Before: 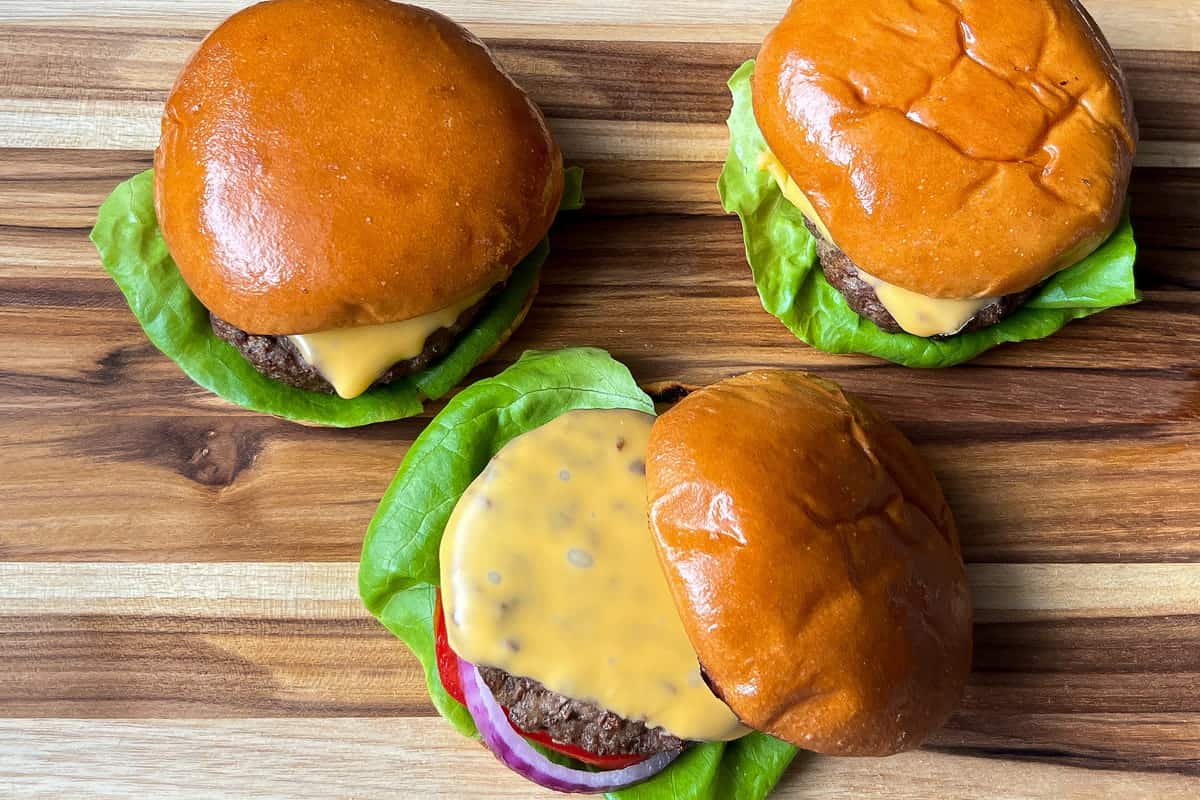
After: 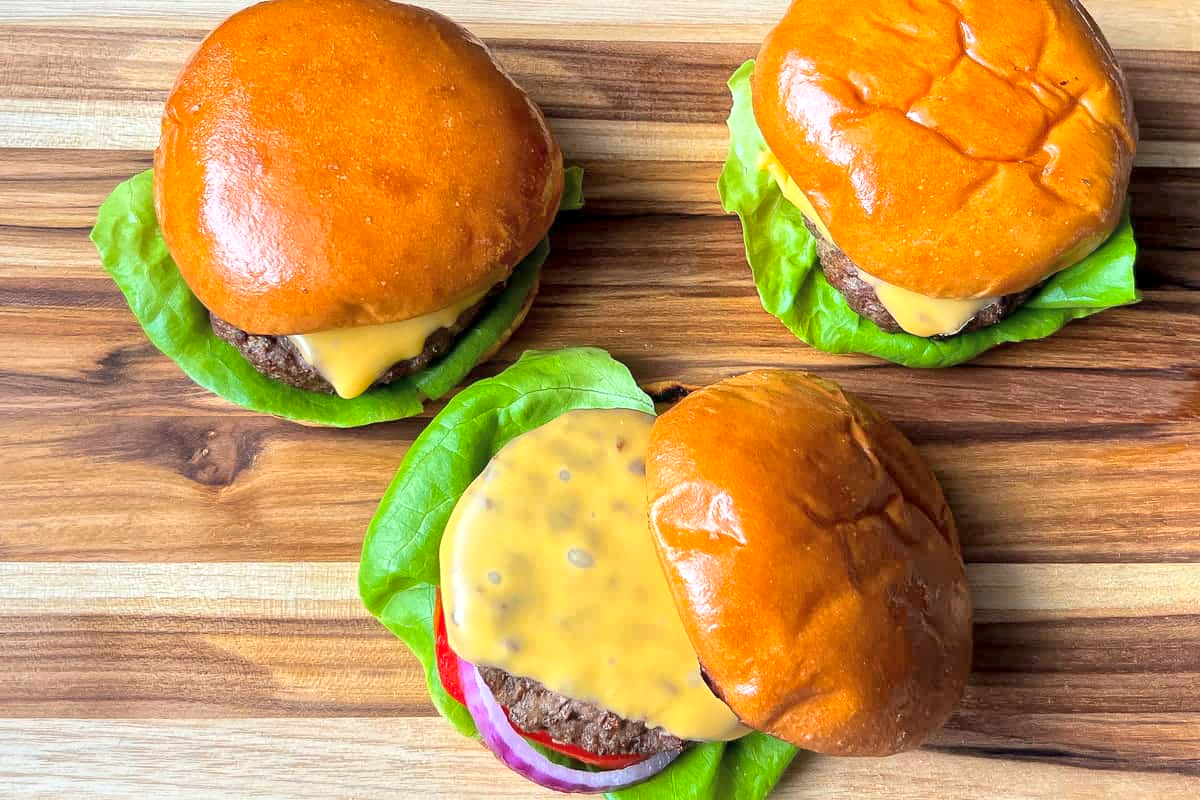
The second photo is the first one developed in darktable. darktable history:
global tonemap: drago (1, 100), detail 1
exposure: black level correction 0, exposure 0.9 EV, compensate highlight preservation false
